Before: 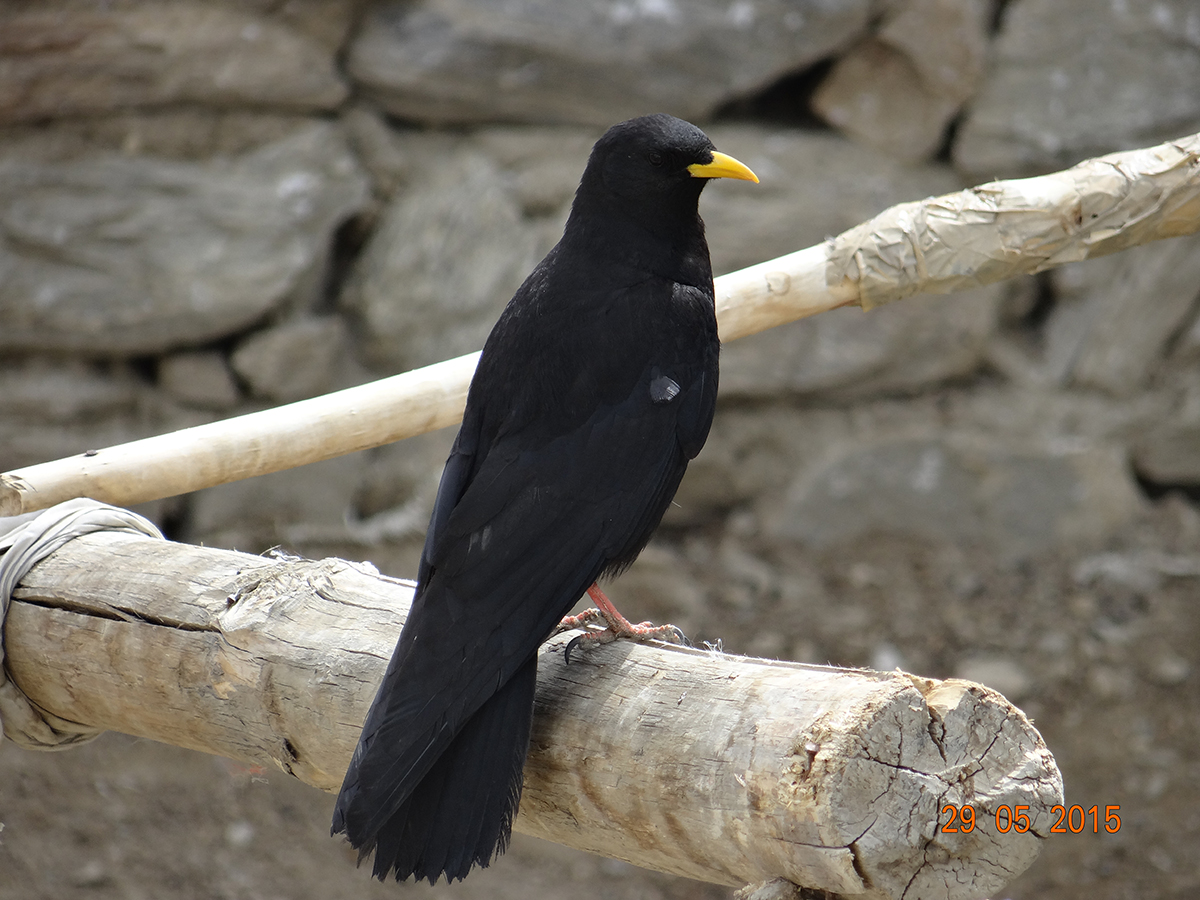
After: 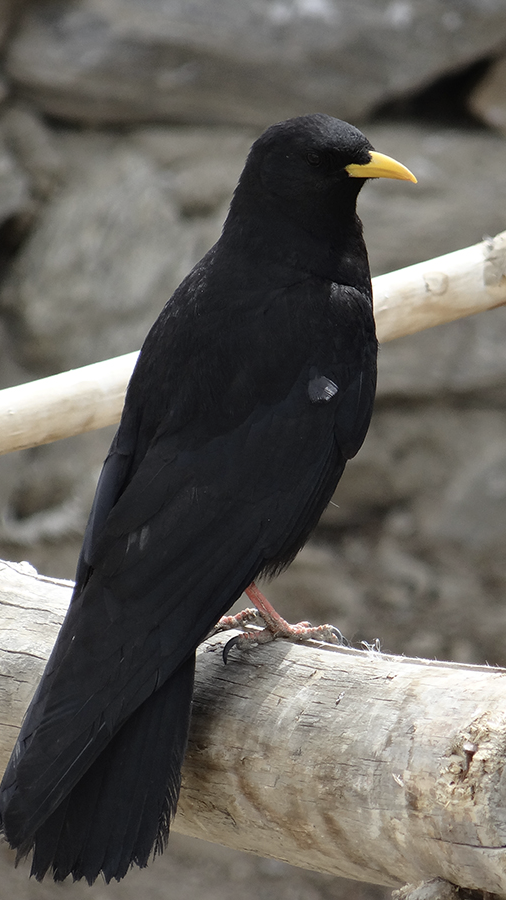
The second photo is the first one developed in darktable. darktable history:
crop: left 28.583%, right 29.231%
contrast brightness saturation: contrast 0.06, brightness -0.01, saturation -0.23
